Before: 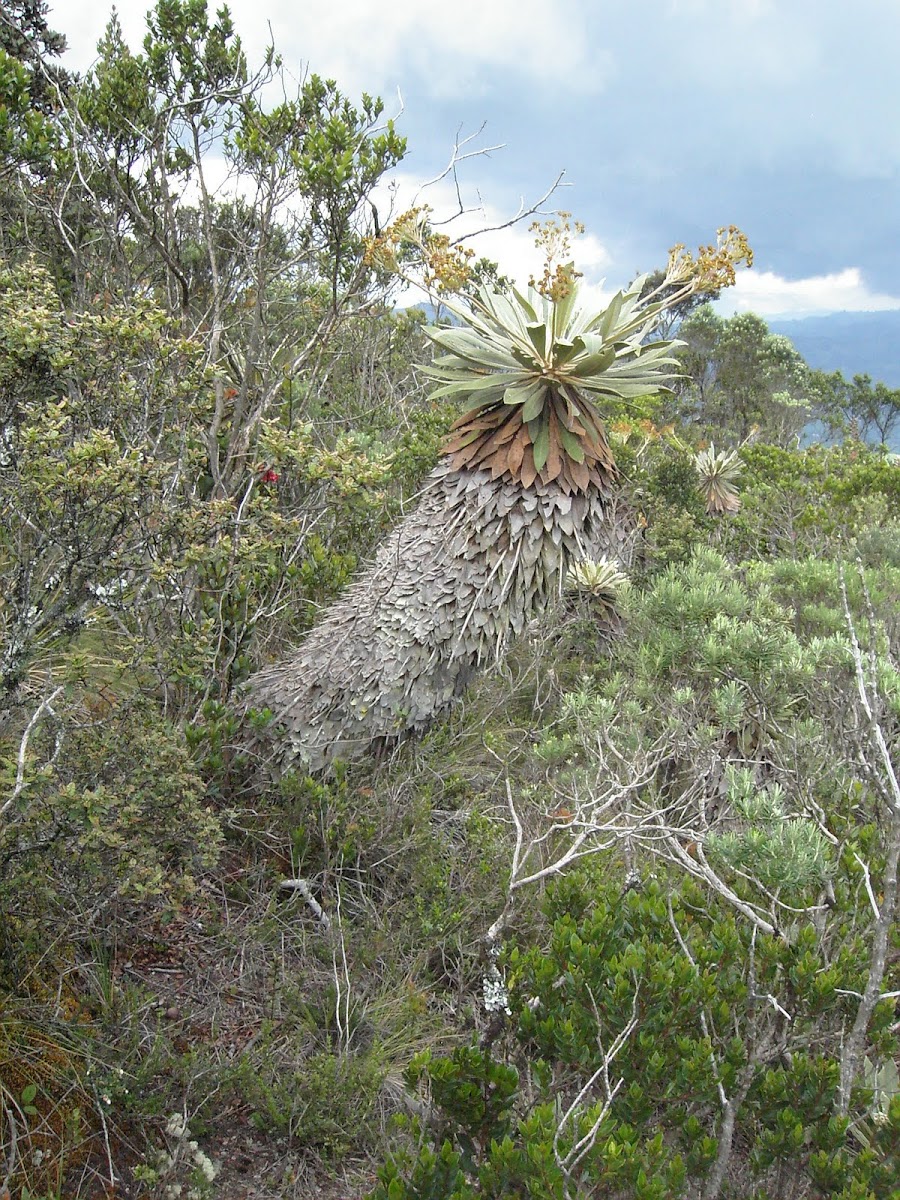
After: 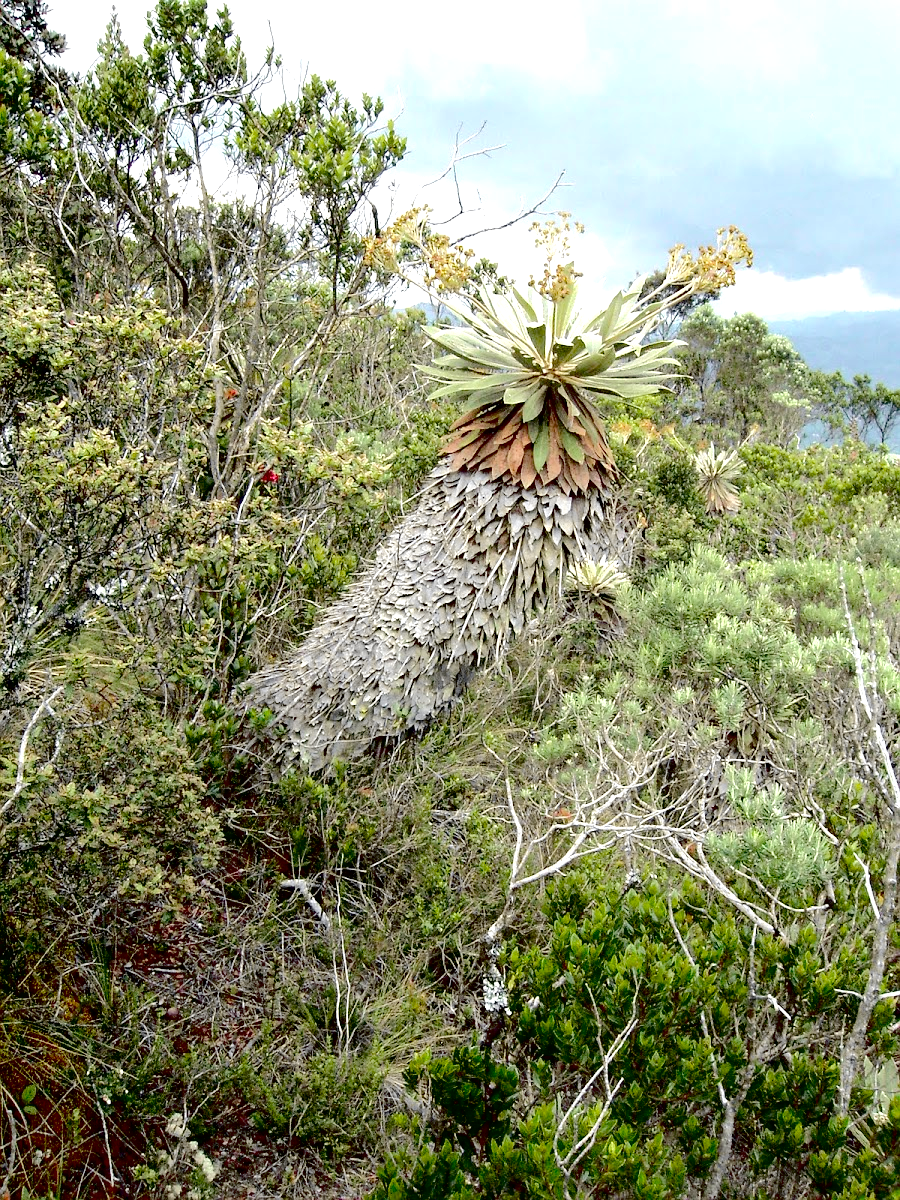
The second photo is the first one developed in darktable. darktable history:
tone equalizer: edges refinement/feathering 500, mask exposure compensation -1.57 EV, preserve details no
exposure: black level correction 0.038, exposure 0.499 EV, compensate exposure bias true, compensate highlight preservation false
tone curve: curves: ch0 [(0.003, 0) (0.066, 0.031) (0.16, 0.089) (0.269, 0.218) (0.395, 0.408) (0.517, 0.56) (0.684, 0.734) (0.791, 0.814) (1, 1)]; ch1 [(0, 0) (0.164, 0.115) (0.337, 0.332) (0.39, 0.398) (0.464, 0.461) (0.501, 0.5) (0.507, 0.5) (0.534, 0.532) (0.577, 0.59) (0.652, 0.681) (0.733, 0.764) (0.819, 0.823) (1, 1)]; ch2 [(0, 0) (0.337, 0.382) (0.464, 0.476) (0.501, 0.5) (0.527, 0.54) (0.551, 0.565) (0.628, 0.632) (0.689, 0.686) (1, 1)], color space Lab, independent channels, preserve colors none
